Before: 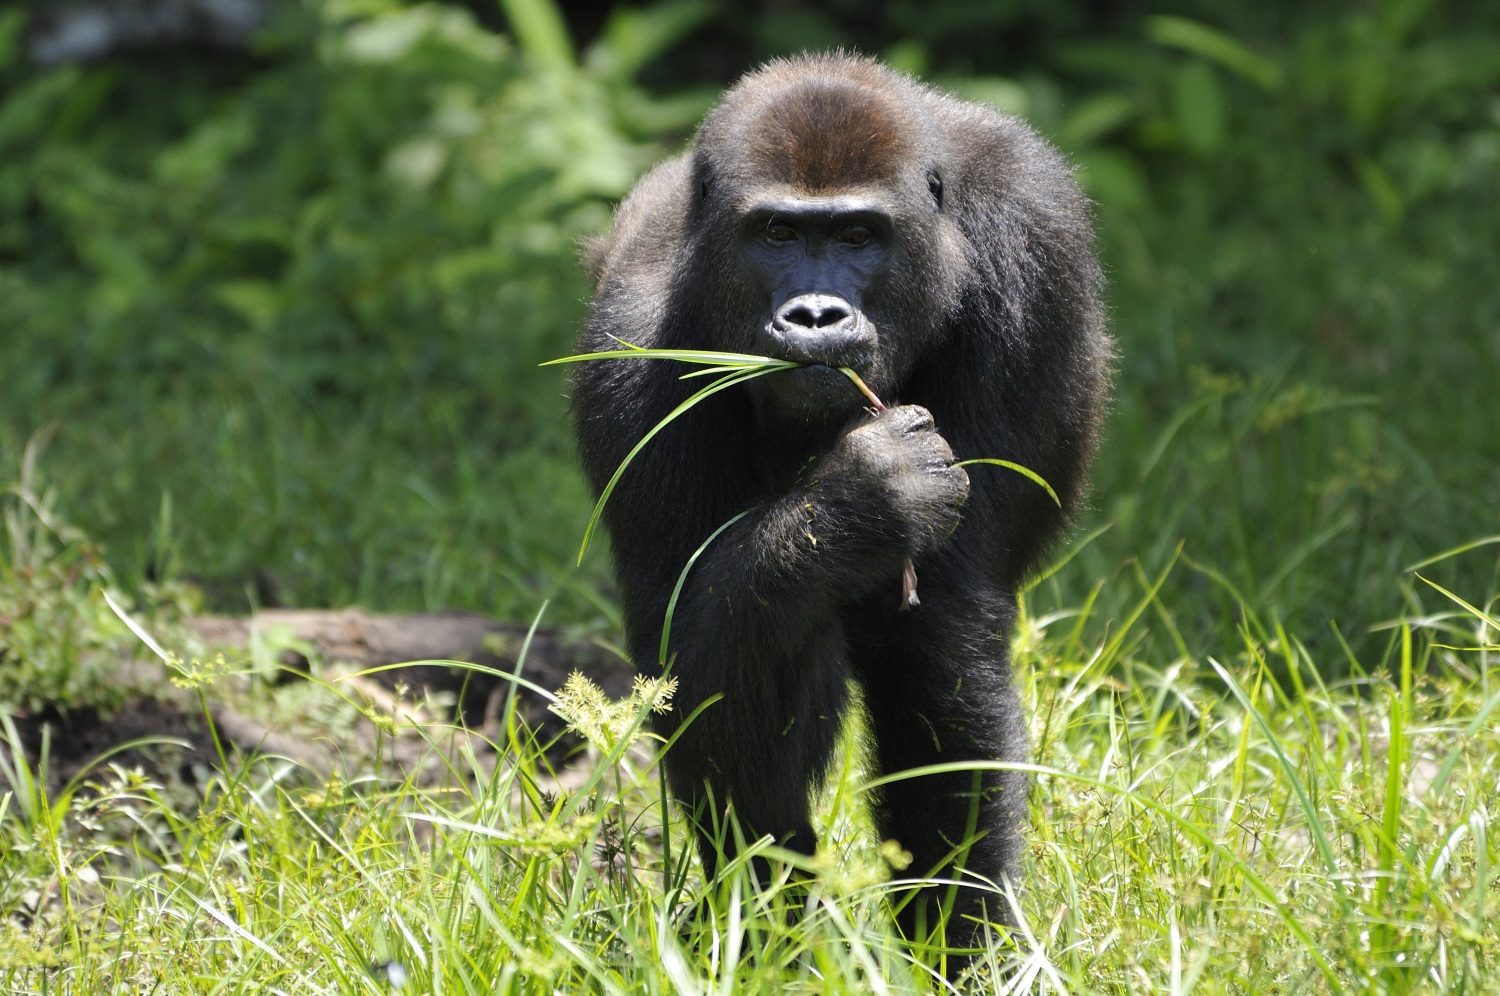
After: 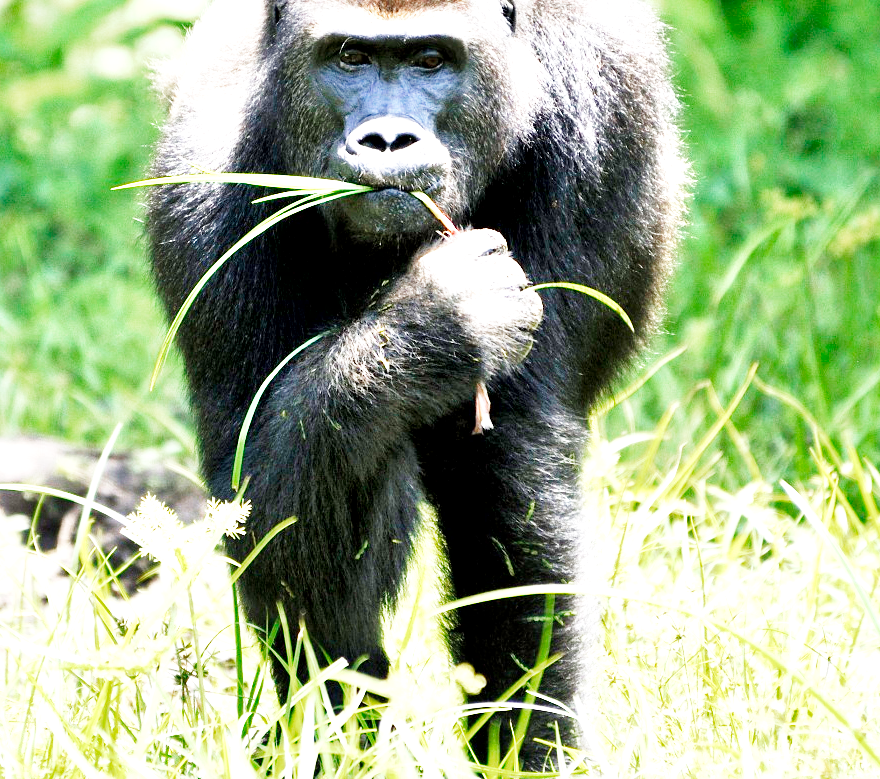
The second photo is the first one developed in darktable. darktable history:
local contrast: mode bilateral grid, contrast 25, coarseness 60, detail 150%, midtone range 0.2
crop and rotate: left 28.495%, top 17.691%, right 12.785%, bottom 4.085%
exposure: black level correction 0.001, exposure 1.728 EV, compensate exposure bias true, compensate highlight preservation false
base curve: curves: ch0 [(0, 0) (0, 0.001) (0.001, 0.001) (0.004, 0.002) (0.007, 0.004) (0.015, 0.013) (0.033, 0.045) (0.052, 0.096) (0.075, 0.17) (0.099, 0.241) (0.163, 0.42) (0.219, 0.55) (0.259, 0.616) (0.327, 0.722) (0.365, 0.765) (0.522, 0.873) (0.547, 0.881) (0.689, 0.919) (0.826, 0.952) (1, 1)], preserve colors none
color zones: curves: ch0 [(0, 0.5) (0.143, 0.5) (0.286, 0.456) (0.429, 0.5) (0.571, 0.5) (0.714, 0.5) (0.857, 0.5) (1, 0.5)]; ch1 [(0, 0.5) (0.143, 0.5) (0.286, 0.422) (0.429, 0.5) (0.571, 0.5) (0.714, 0.5) (0.857, 0.5) (1, 0.5)]
